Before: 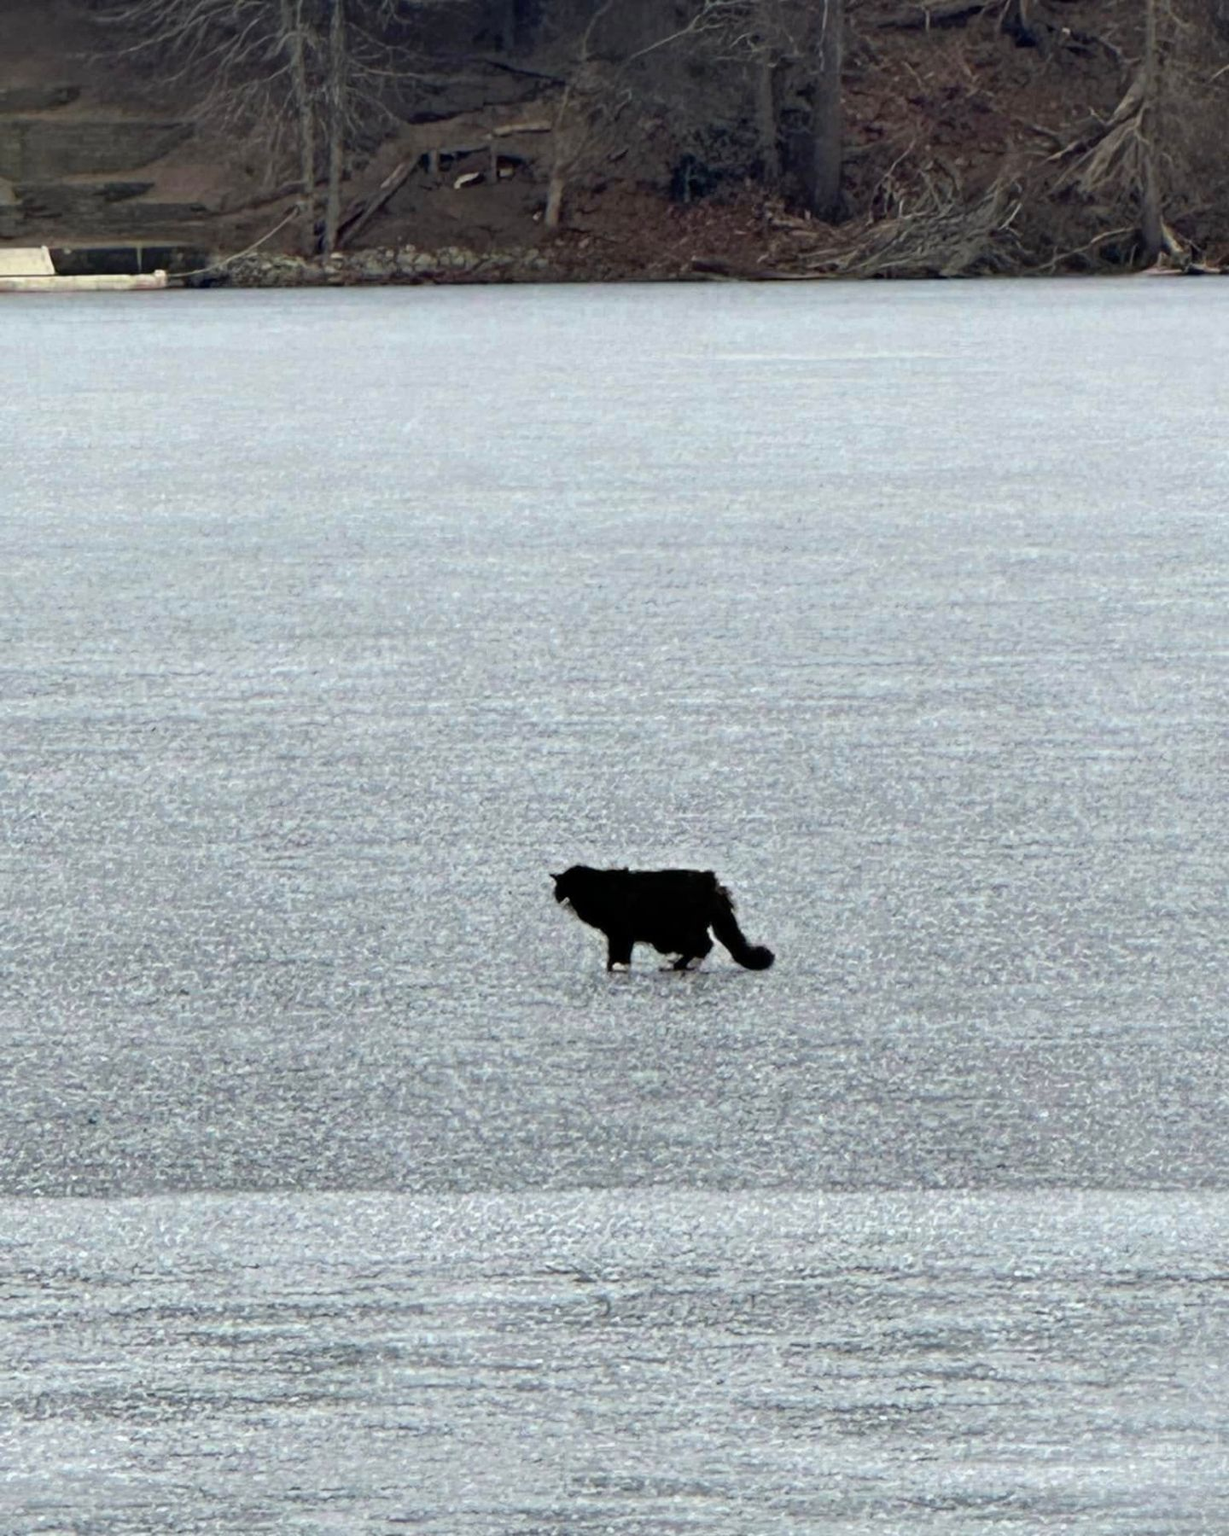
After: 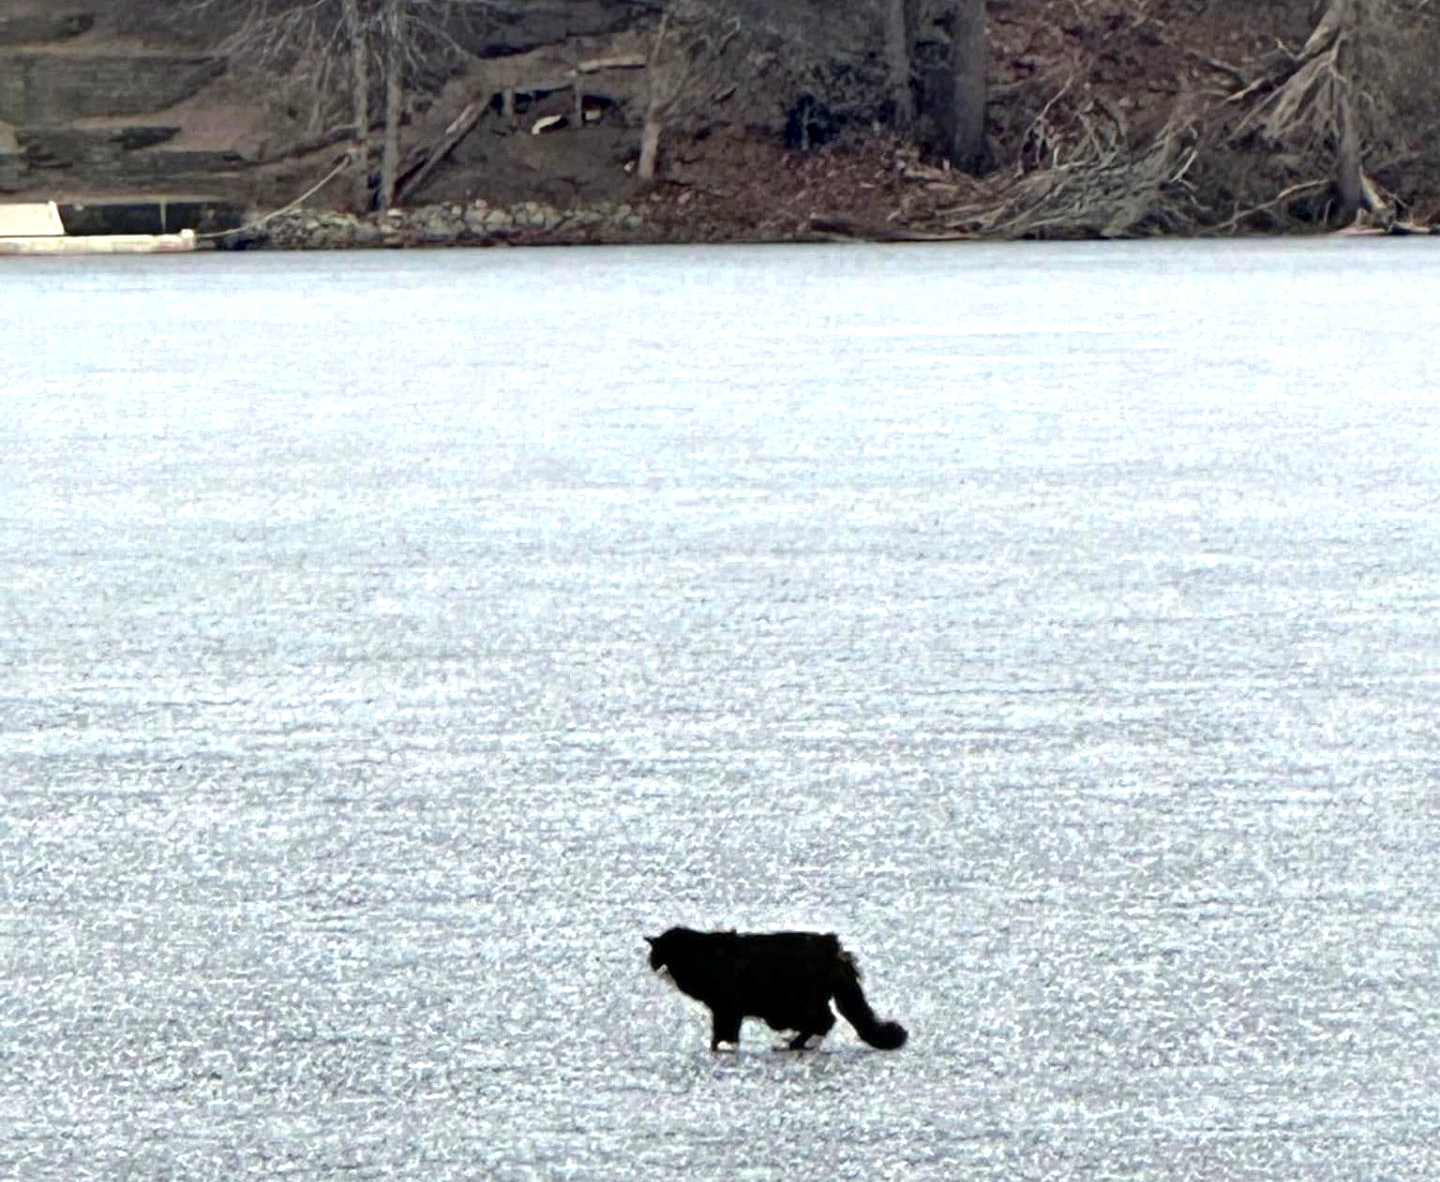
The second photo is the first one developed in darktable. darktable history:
local contrast: mode bilateral grid, contrast 19, coarseness 50, detail 144%, midtone range 0.2
crop and rotate: top 4.862%, bottom 29.469%
exposure: exposure 0.604 EV, compensate highlight preservation false
